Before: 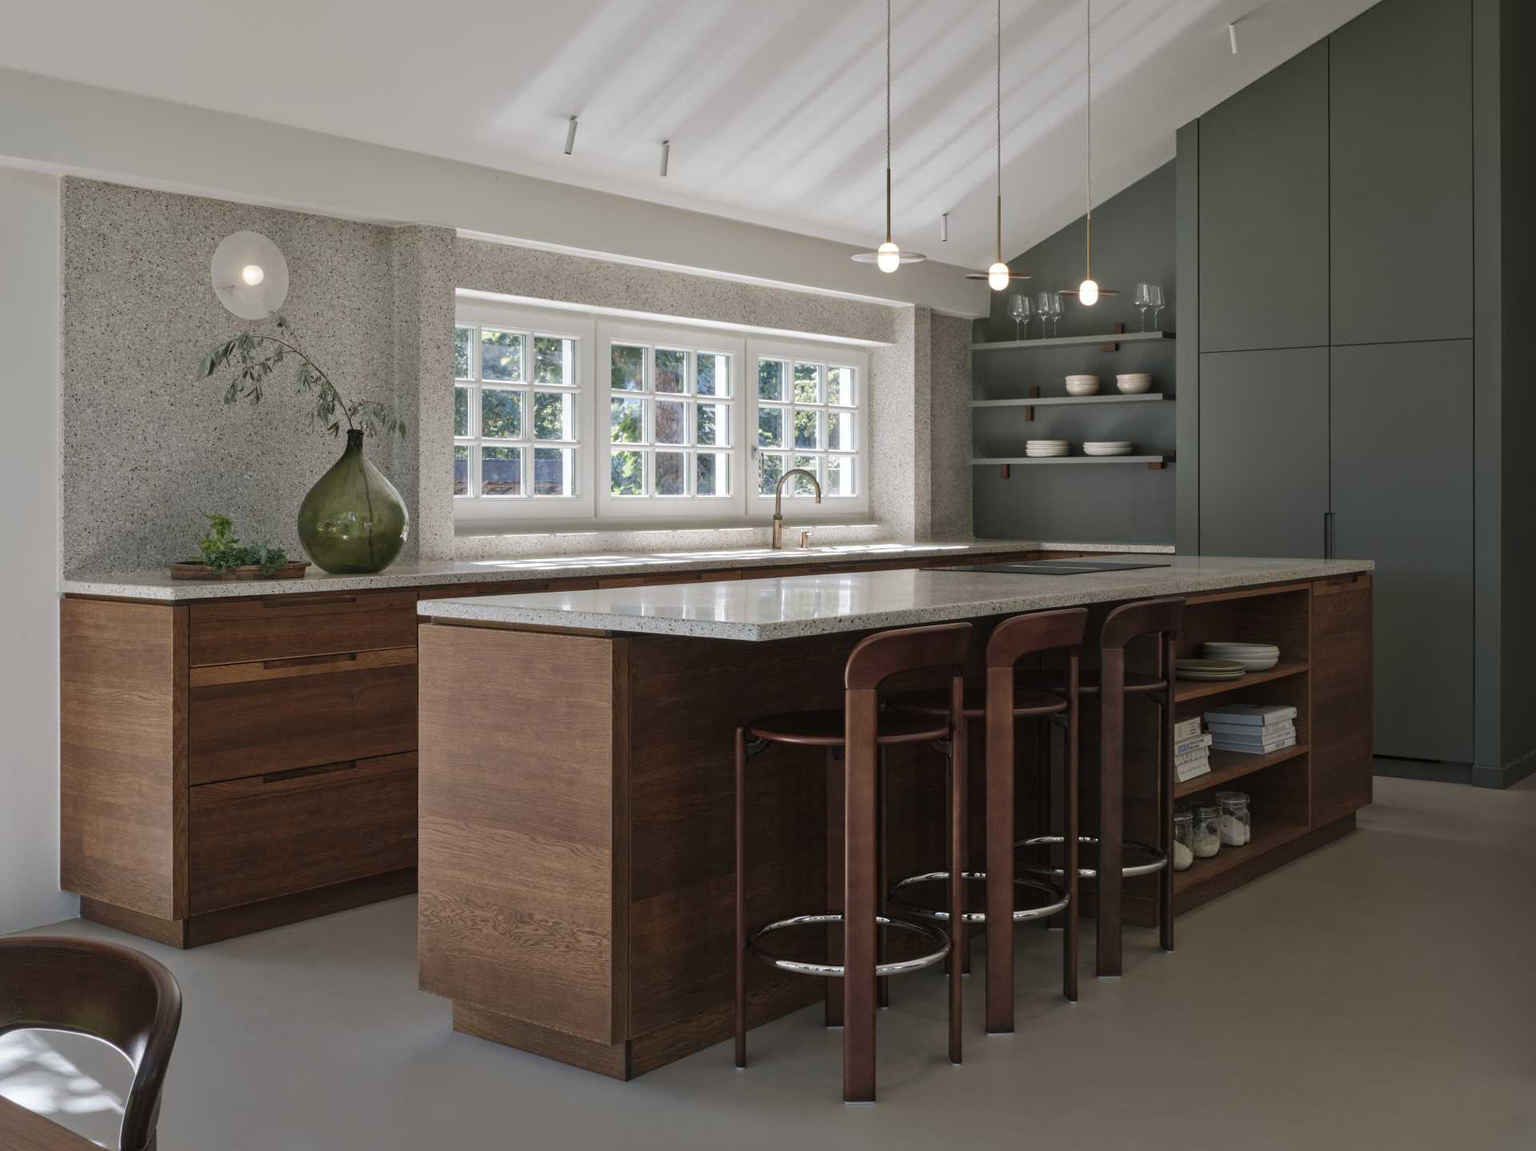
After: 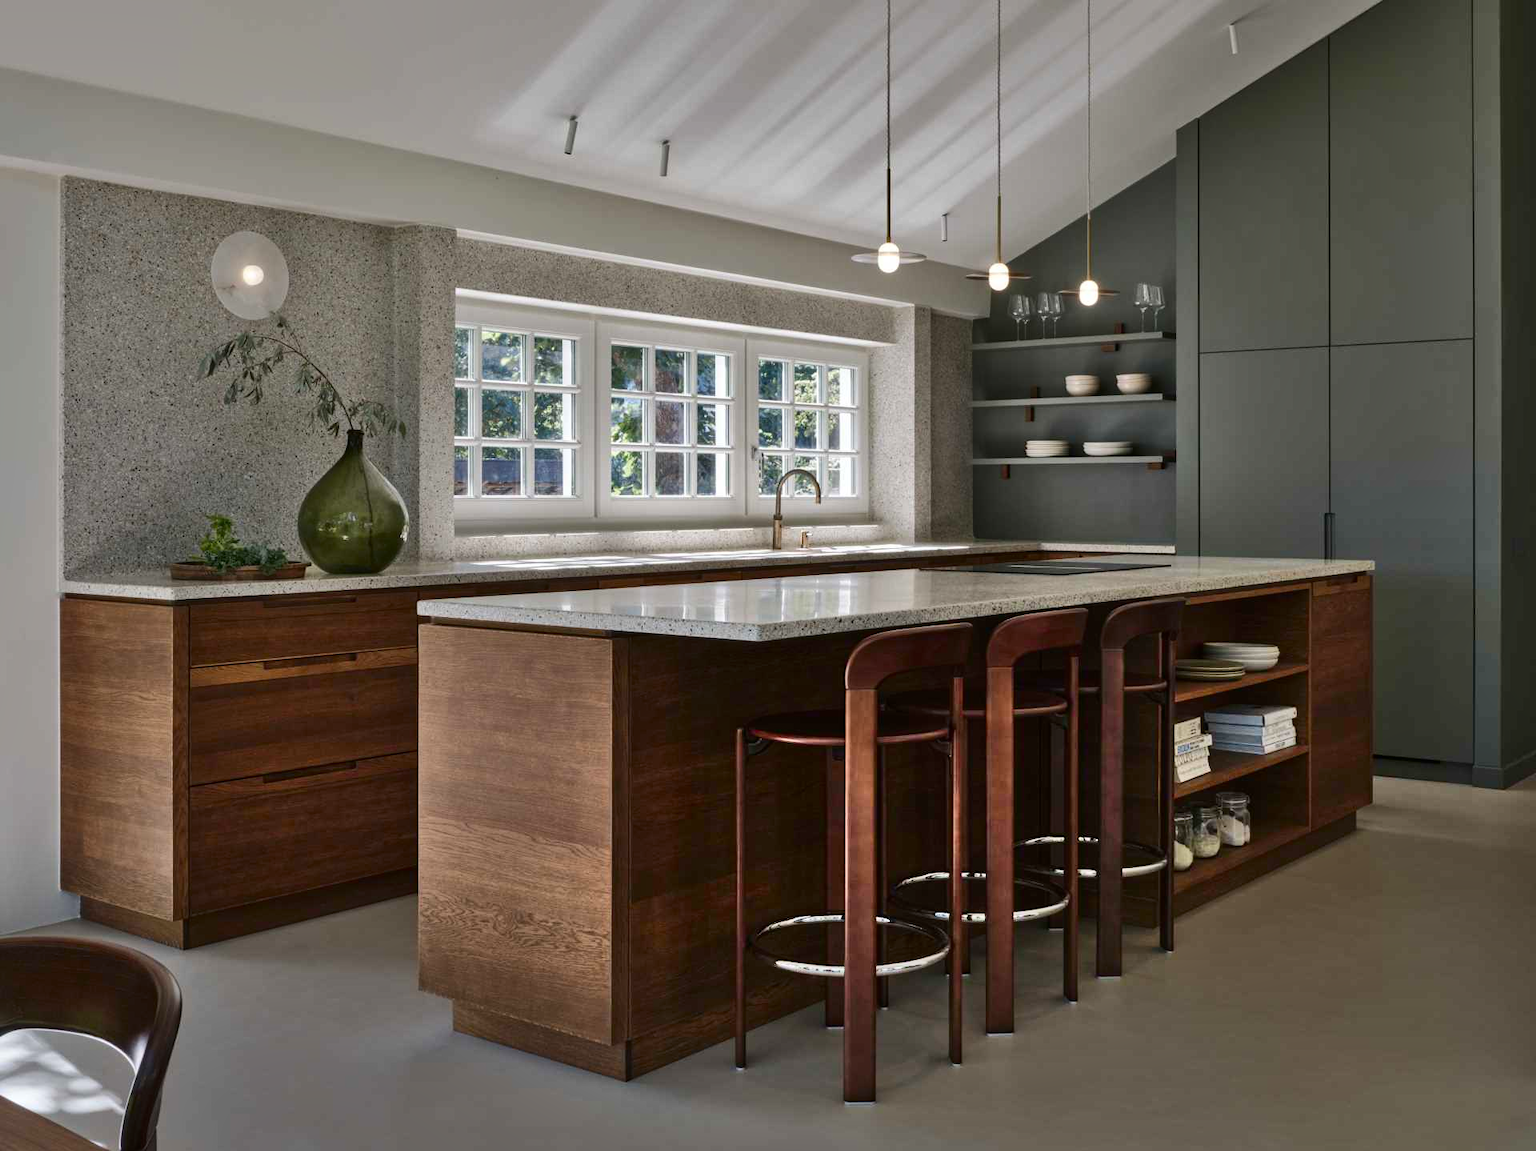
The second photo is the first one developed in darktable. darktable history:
shadows and highlights: shadows 61, highlights -60.18, soften with gaussian
contrast brightness saturation: contrast 0.123, brightness -0.117, saturation 0.202
